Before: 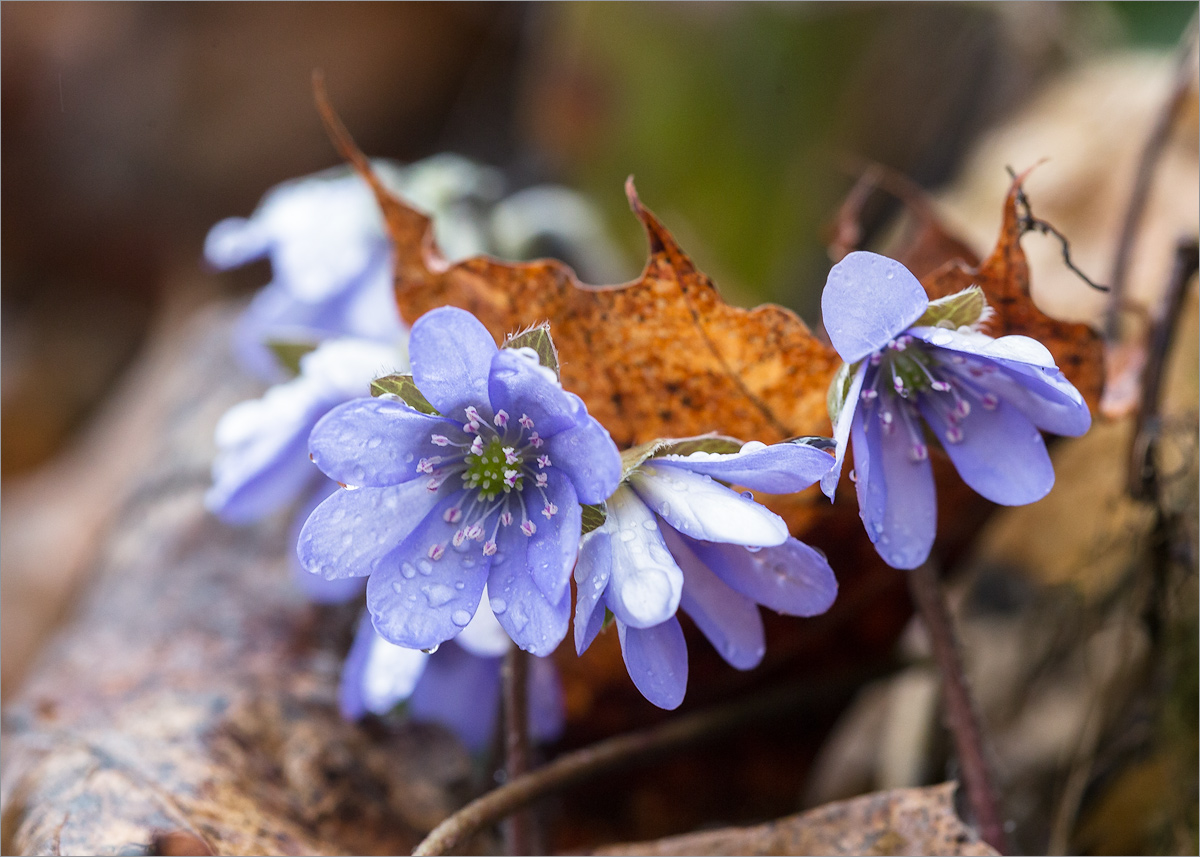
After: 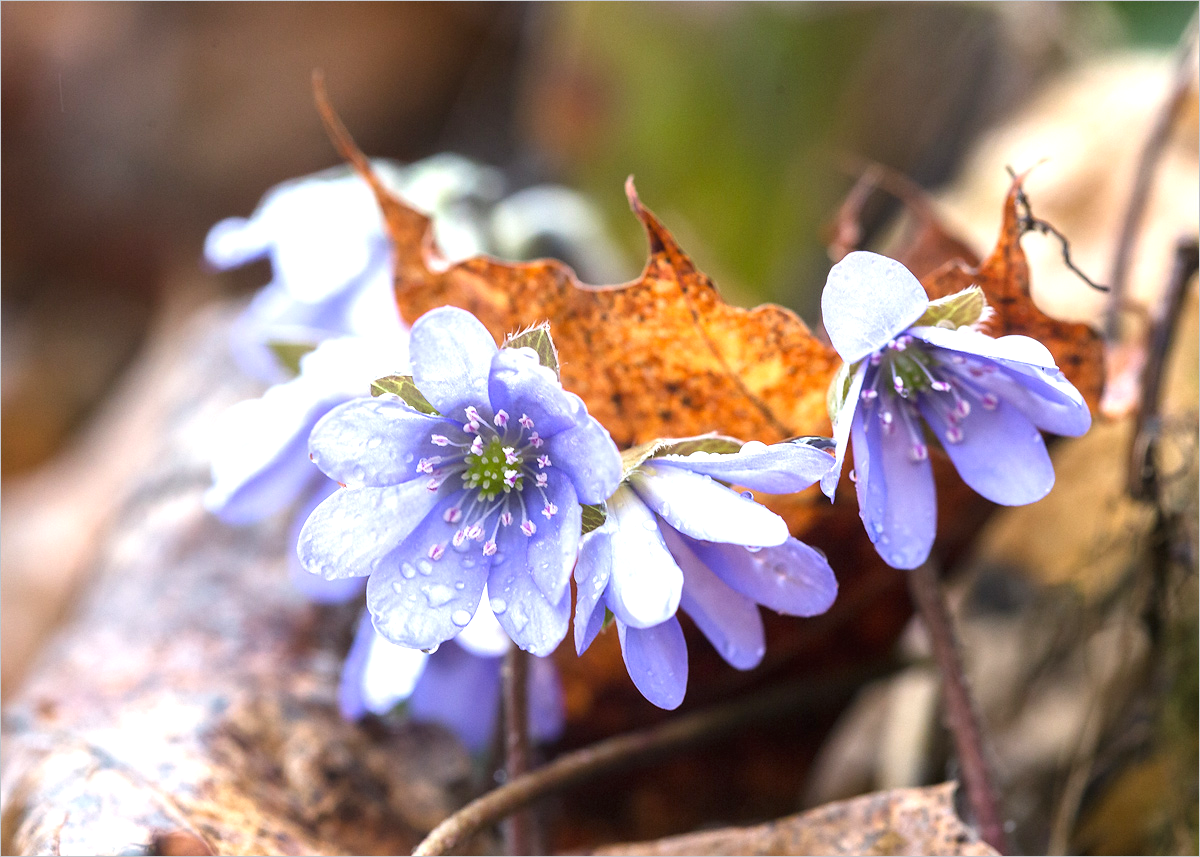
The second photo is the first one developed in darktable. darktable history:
exposure: black level correction -0.001, exposure 0.903 EV, compensate exposure bias true, compensate highlight preservation false
